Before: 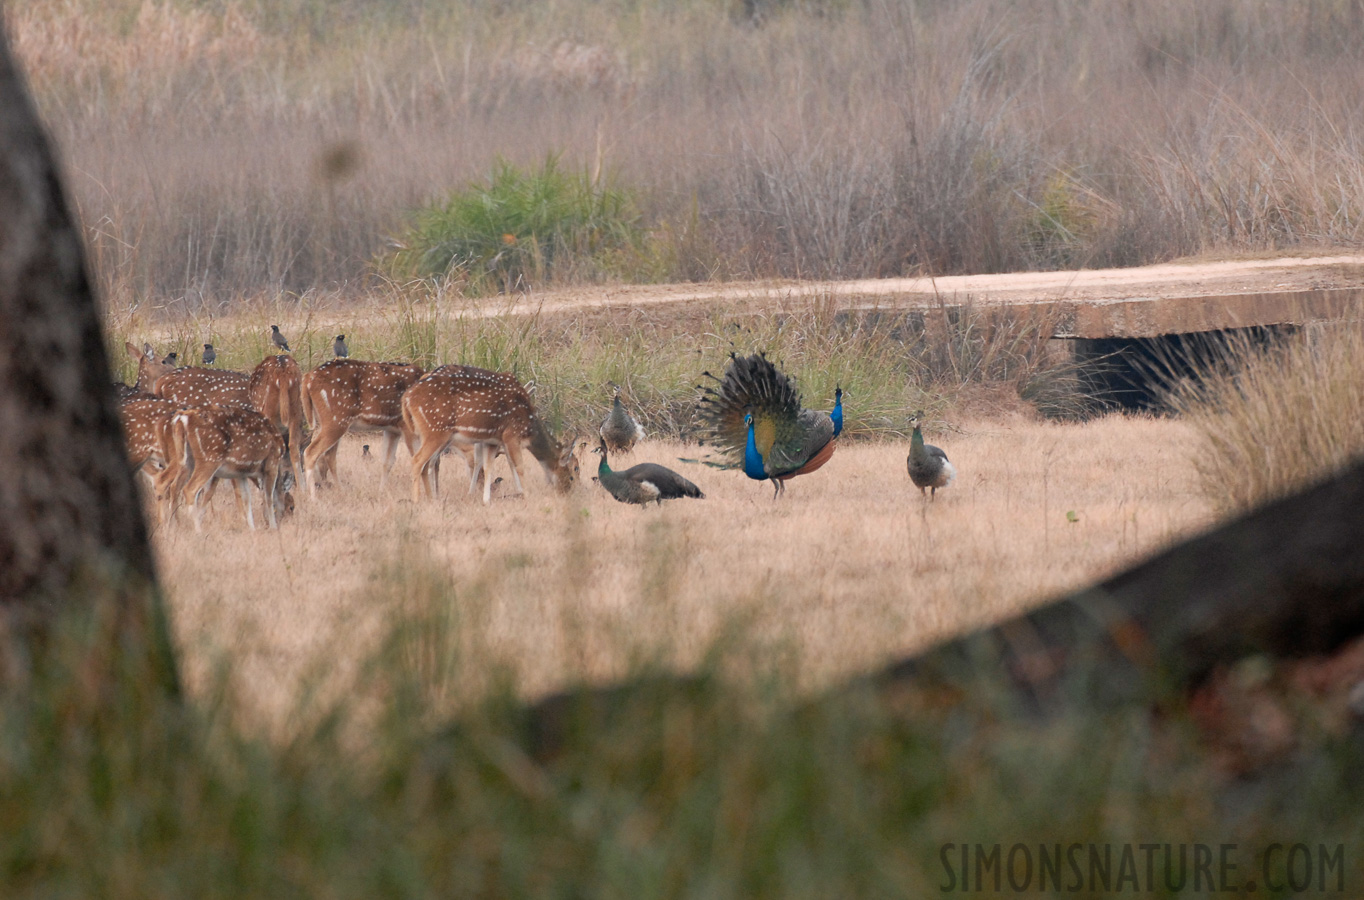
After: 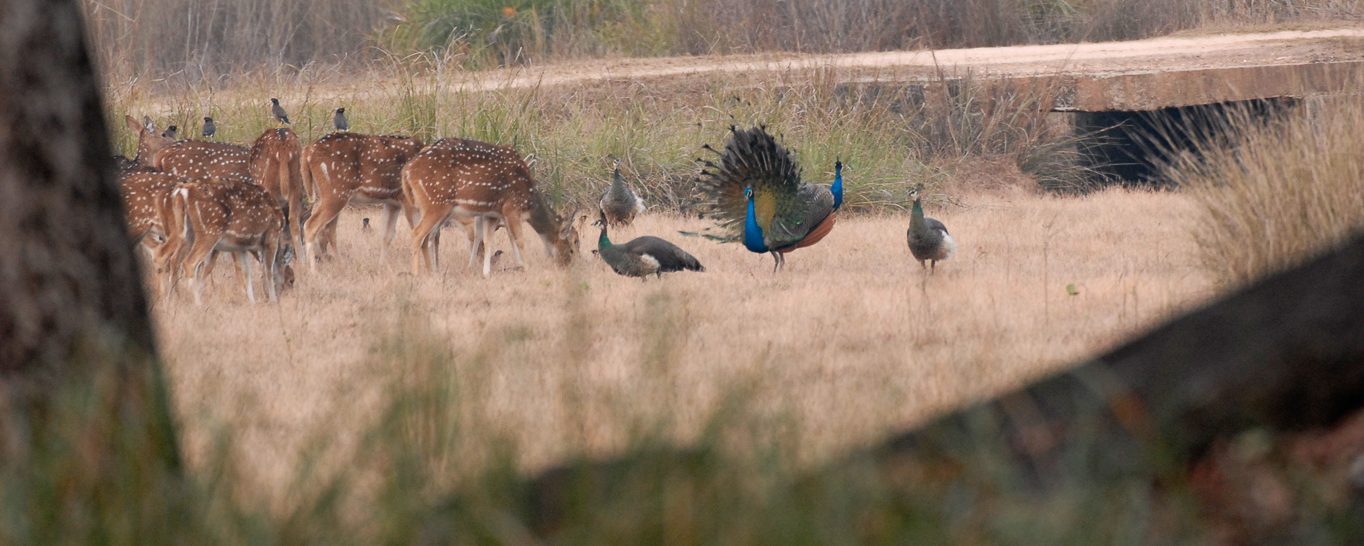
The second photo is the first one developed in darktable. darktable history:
crop and rotate: top 25.276%, bottom 14.032%
